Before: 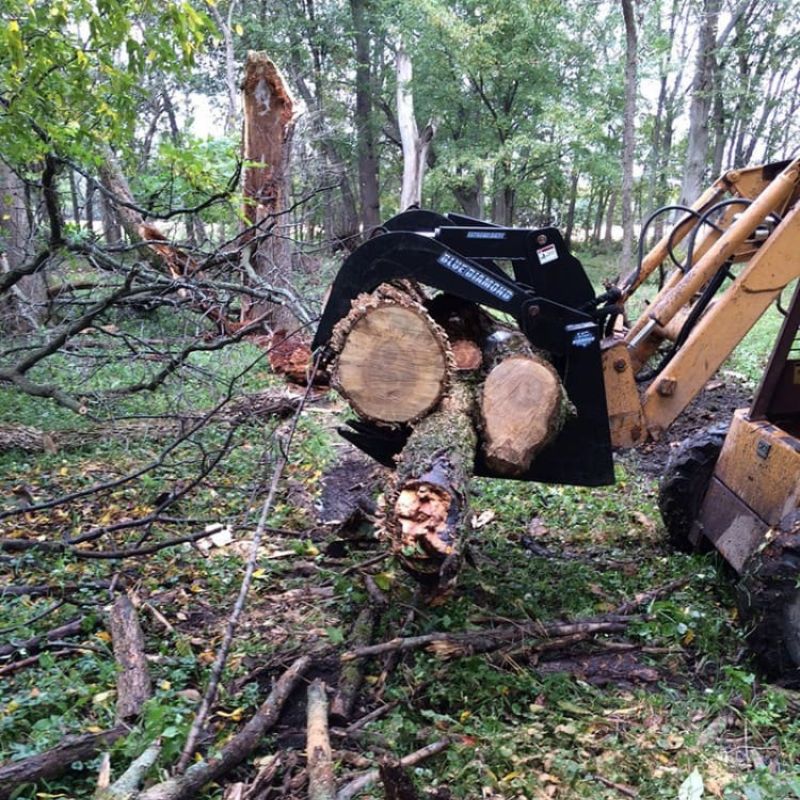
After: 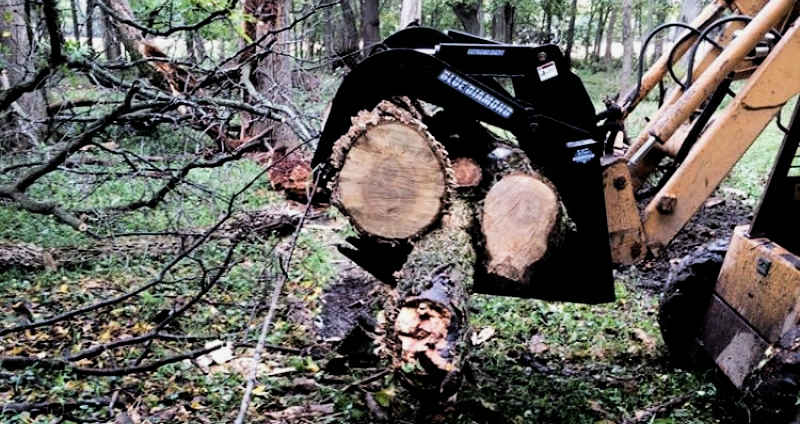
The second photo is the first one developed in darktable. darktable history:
crop and rotate: top 23.106%, bottom 23.846%
filmic rgb: black relative exposure -5.09 EV, white relative exposure 3.54 EV, hardness 3.18, contrast 1.298, highlights saturation mix -49.09%
tone equalizer: -8 EV -0.396 EV, -7 EV -0.366 EV, -6 EV -0.373 EV, -5 EV -0.198 EV, -3 EV 0.236 EV, -2 EV 0.311 EV, -1 EV 0.408 EV, +0 EV 0.43 EV, edges refinement/feathering 500, mask exposure compensation -1.57 EV, preserve details no
